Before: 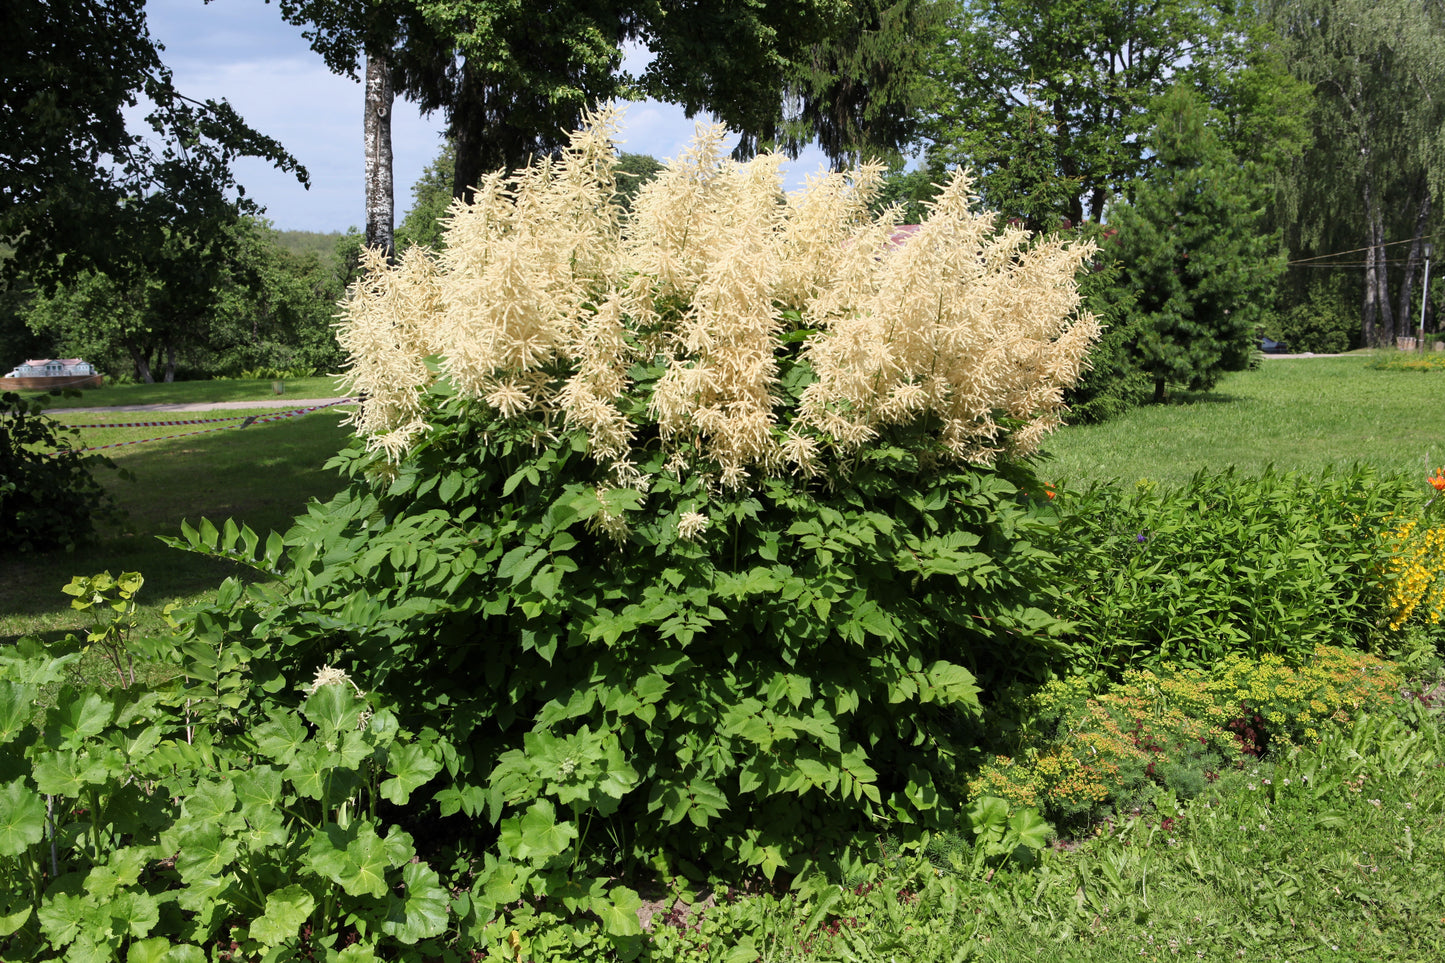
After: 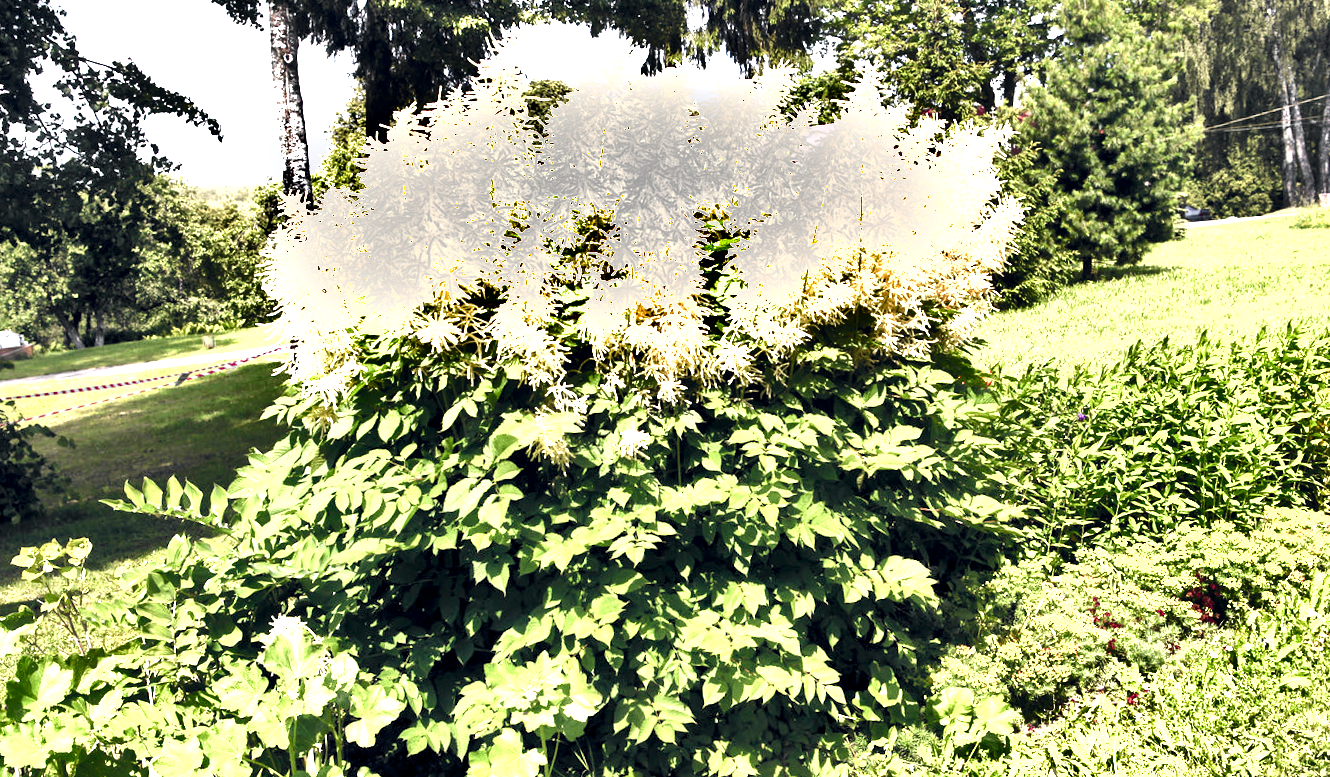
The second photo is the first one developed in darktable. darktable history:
color balance rgb: highlights gain › chroma 2.94%, highlights gain › hue 60.57°, global offset › chroma 0.25%, global offset › hue 256.52°, perceptual saturation grading › global saturation 20%, perceptual saturation grading › highlights -50%, perceptual saturation grading › shadows 30%, contrast 15%
shadows and highlights: shadows color adjustment 97.66%, soften with gaussian
tone curve: curves: ch0 [(0, 0.012) (0.036, 0.035) (0.274, 0.288) (0.504, 0.536) (0.844, 0.84) (1, 0.983)]; ch1 [(0, 0) (0.389, 0.403) (0.462, 0.486) (0.499, 0.498) (0.511, 0.502) (0.536, 0.547) (0.579, 0.578) (0.626, 0.645) (0.749, 0.781) (1, 1)]; ch2 [(0, 0) (0.457, 0.486) (0.5, 0.5) (0.557, 0.561) (0.614, 0.622) (0.704, 0.732) (1, 1)], color space Lab, independent channels, preserve colors none
crop: left 1.964%, top 3.251%, right 1.122%, bottom 4.933%
white balance: red 0.98, blue 1.034
rotate and perspective: rotation -5°, crop left 0.05, crop right 0.952, crop top 0.11, crop bottom 0.89
exposure: black level correction 0, exposure 1.9 EV, compensate highlight preservation false
local contrast: mode bilateral grid, contrast 50, coarseness 50, detail 150%, midtone range 0.2
